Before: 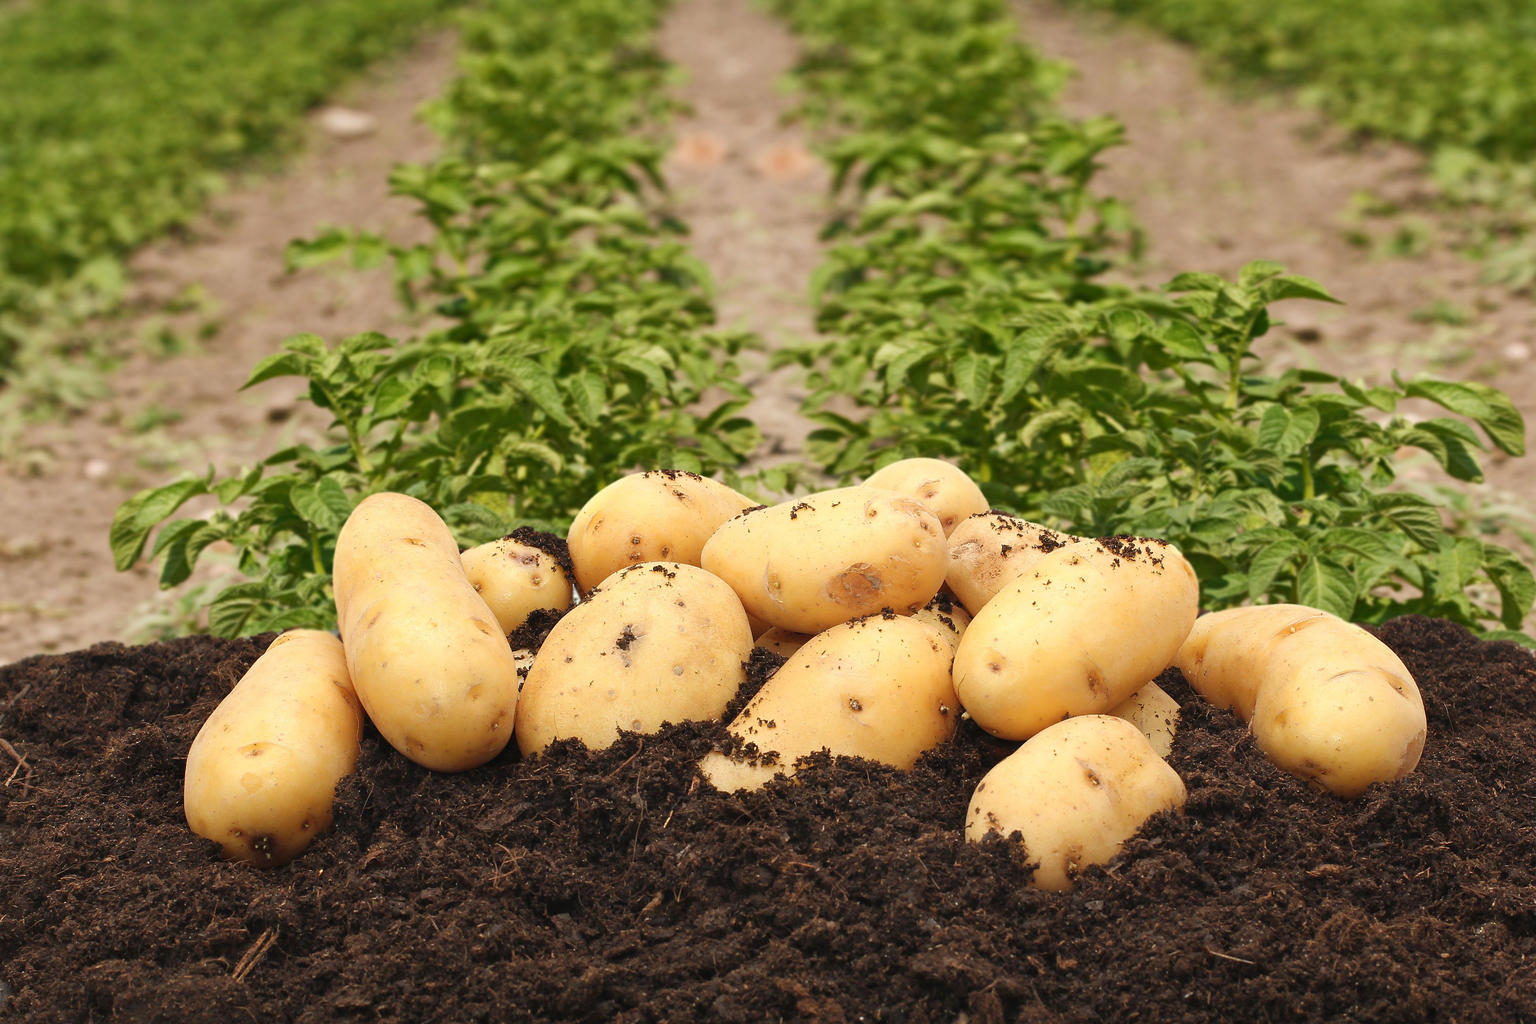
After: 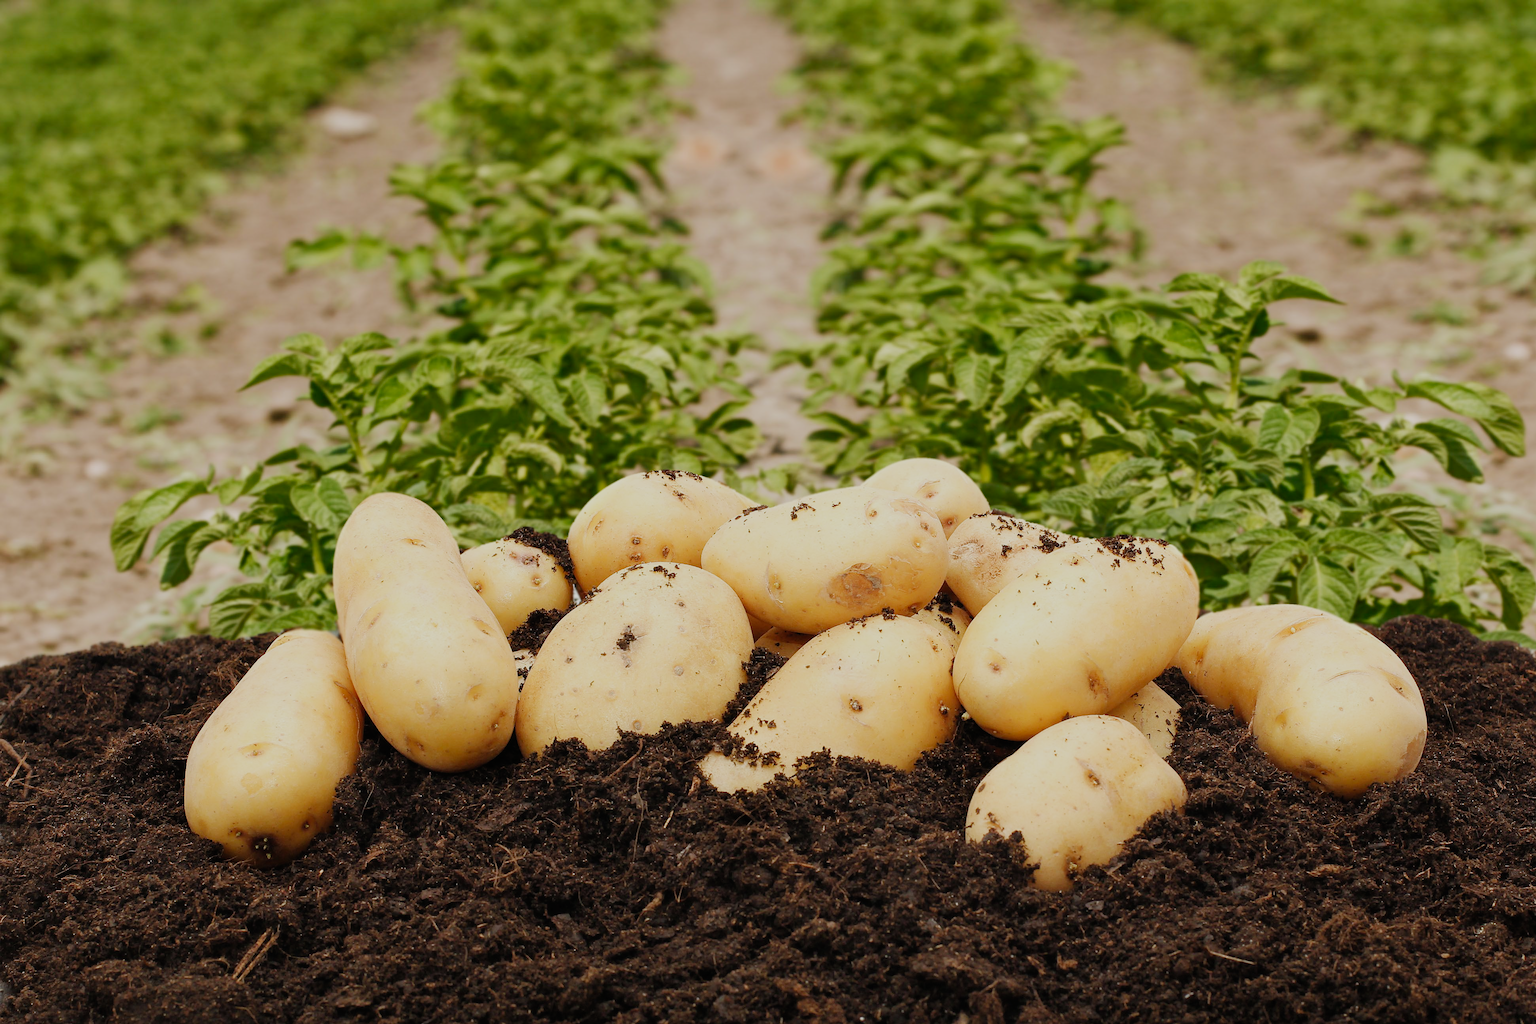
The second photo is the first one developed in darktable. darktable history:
filmic rgb: black relative exposure -8.4 EV, white relative exposure 4.68 EV, hardness 3.82, add noise in highlights 0, preserve chrominance no, color science v3 (2019), use custom middle-gray values true, contrast in highlights soft
